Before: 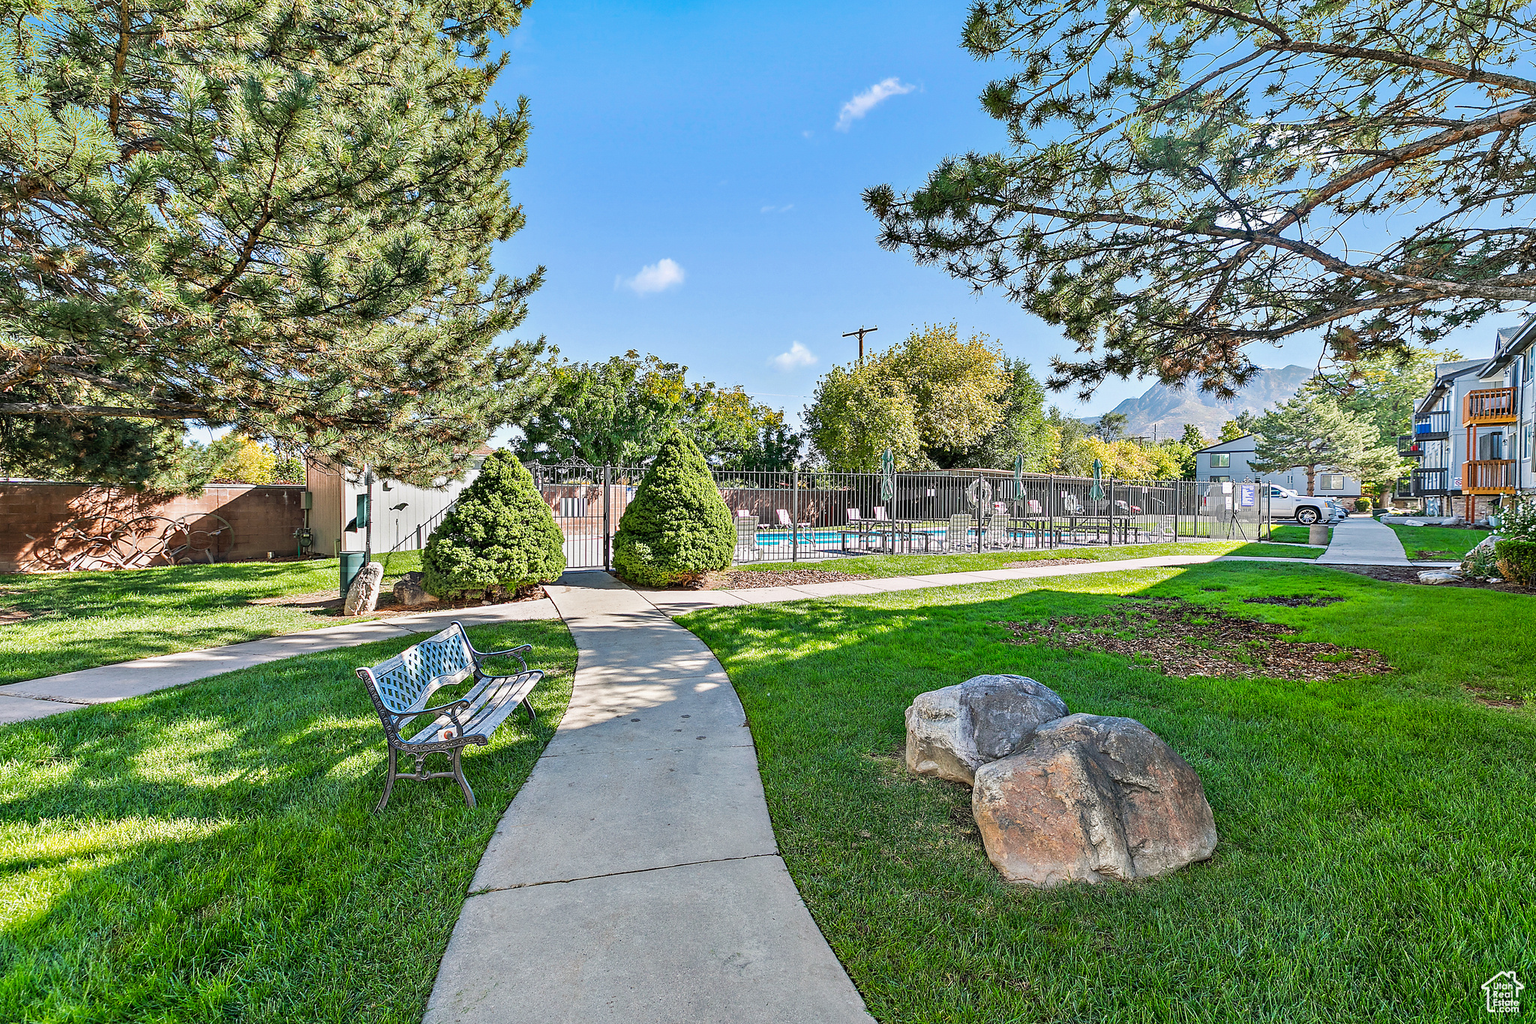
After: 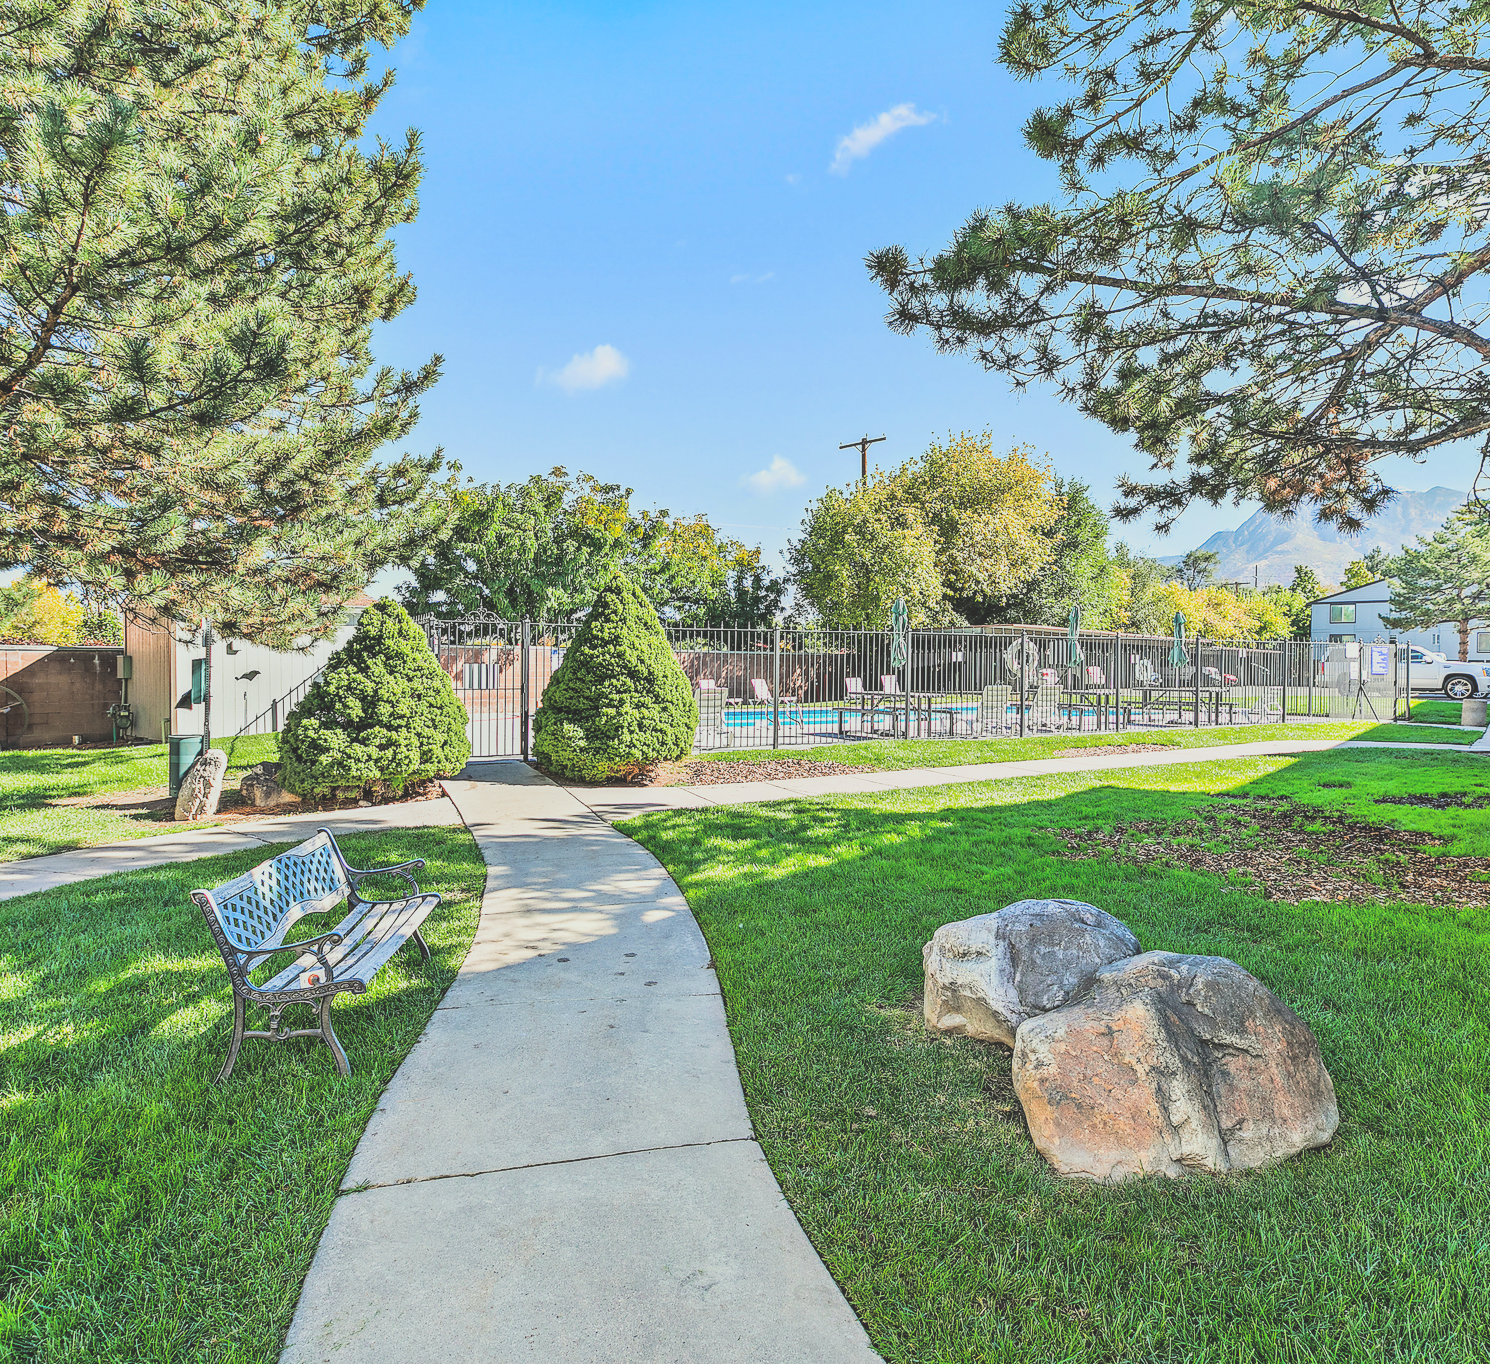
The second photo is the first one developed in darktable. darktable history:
exposure: black level correction -0.038, exposure -0.496 EV, compensate exposure bias true, compensate highlight preservation false
crop: left 13.914%, right 13.323%
contrast brightness saturation: contrast 0.196, brightness 0.168, saturation 0.218
tone equalizer: -8 EV -0.396 EV, -7 EV -0.355 EV, -6 EV -0.346 EV, -5 EV -0.215 EV, -3 EV 0.224 EV, -2 EV 0.347 EV, -1 EV 0.404 EV, +0 EV 0.416 EV
color correction: highlights a* -2.69, highlights b* 2.61
filmic rgb: middle gray luminance 29.01%, black relative exposure -10.39 EV, white relative exposure 5.48 EV, target black luminance 0%, hardness 3.96, latitude 1.77%, contrast 1.131, highlights saturation mix 6.34%, shadows ↔ highlights balance 14.41%
local contrast: detail 109%
